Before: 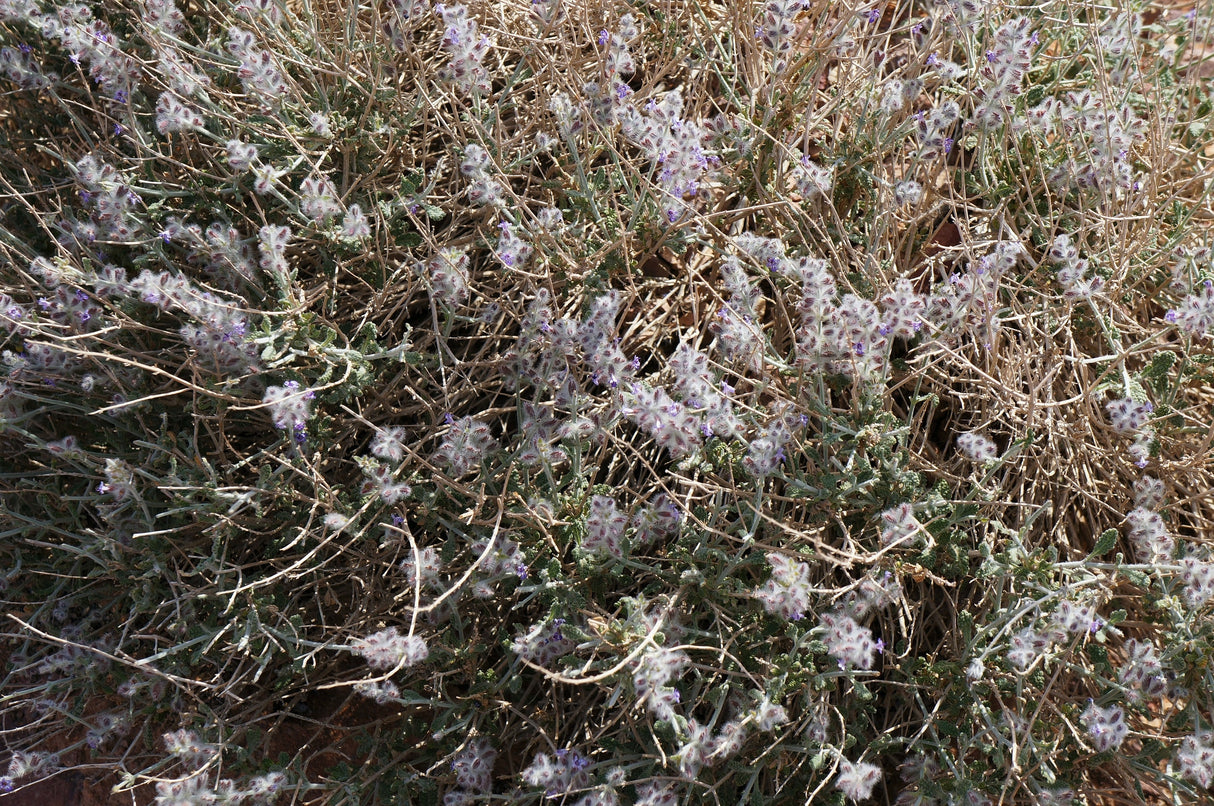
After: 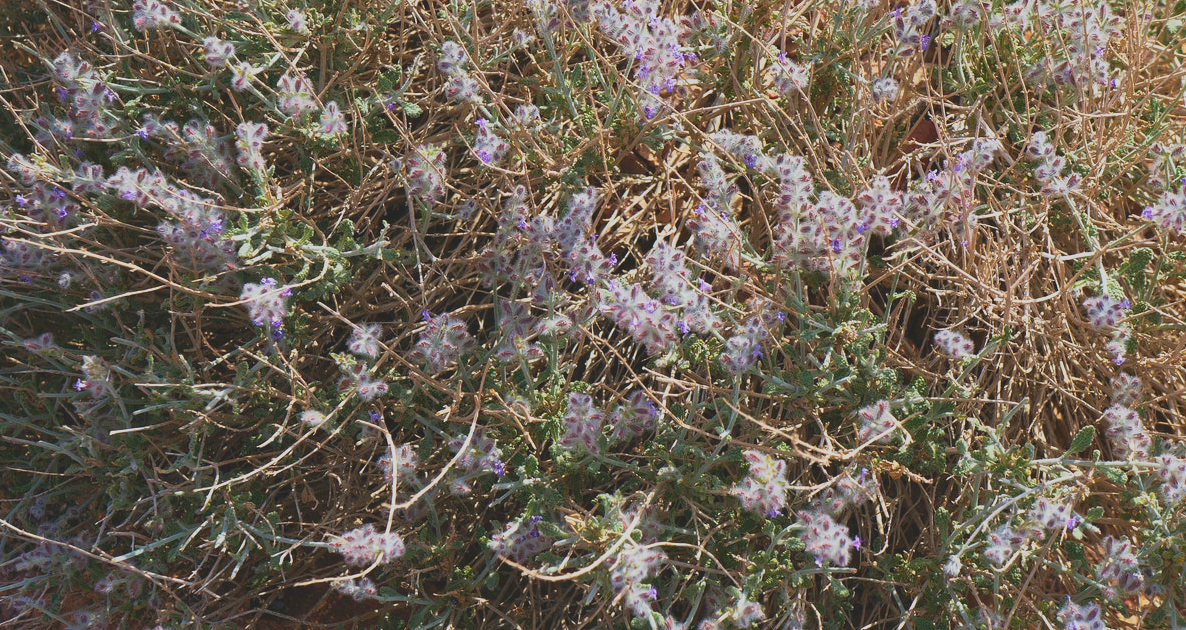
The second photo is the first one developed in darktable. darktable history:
velvia: strength 30.3%
base curve: curves: ch0 [(0, 0) (0.257, 0.25) (0.482, 0.586) (0.757, 0.871) (1, 1)], preserve colors none
contrast brightness saturation: contrast -0.272
crop and rotate: left 1.945%, top 12.802%, right 0.303%, bottom 8.94%
